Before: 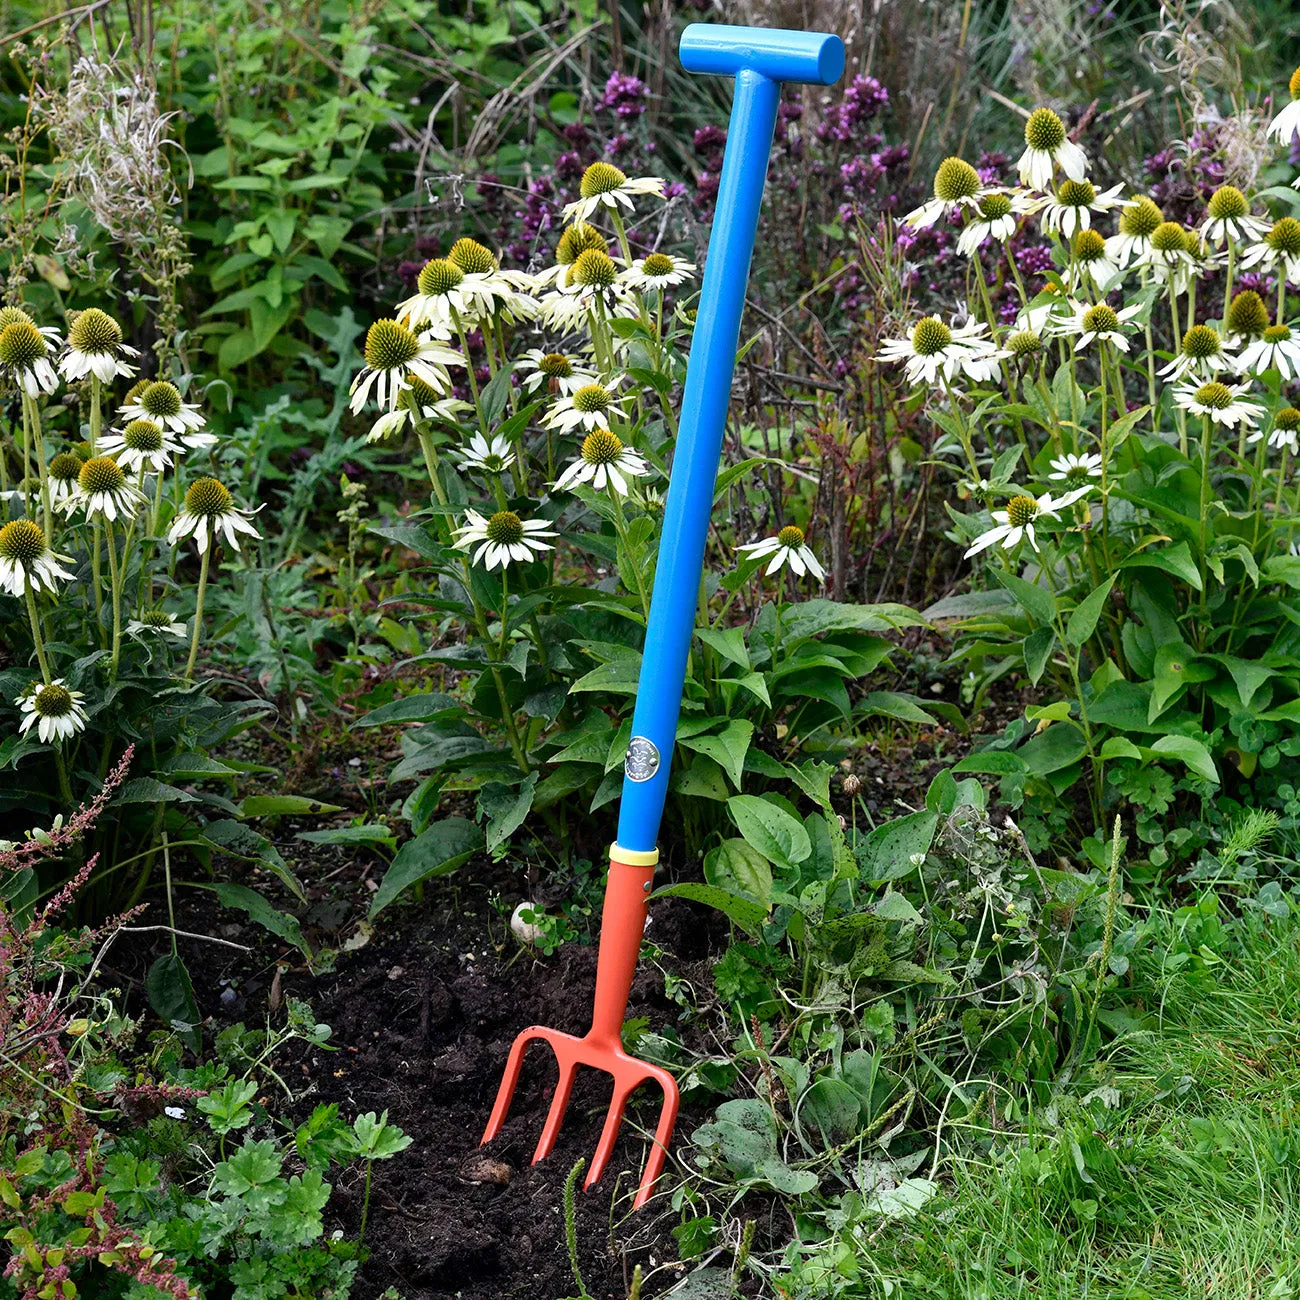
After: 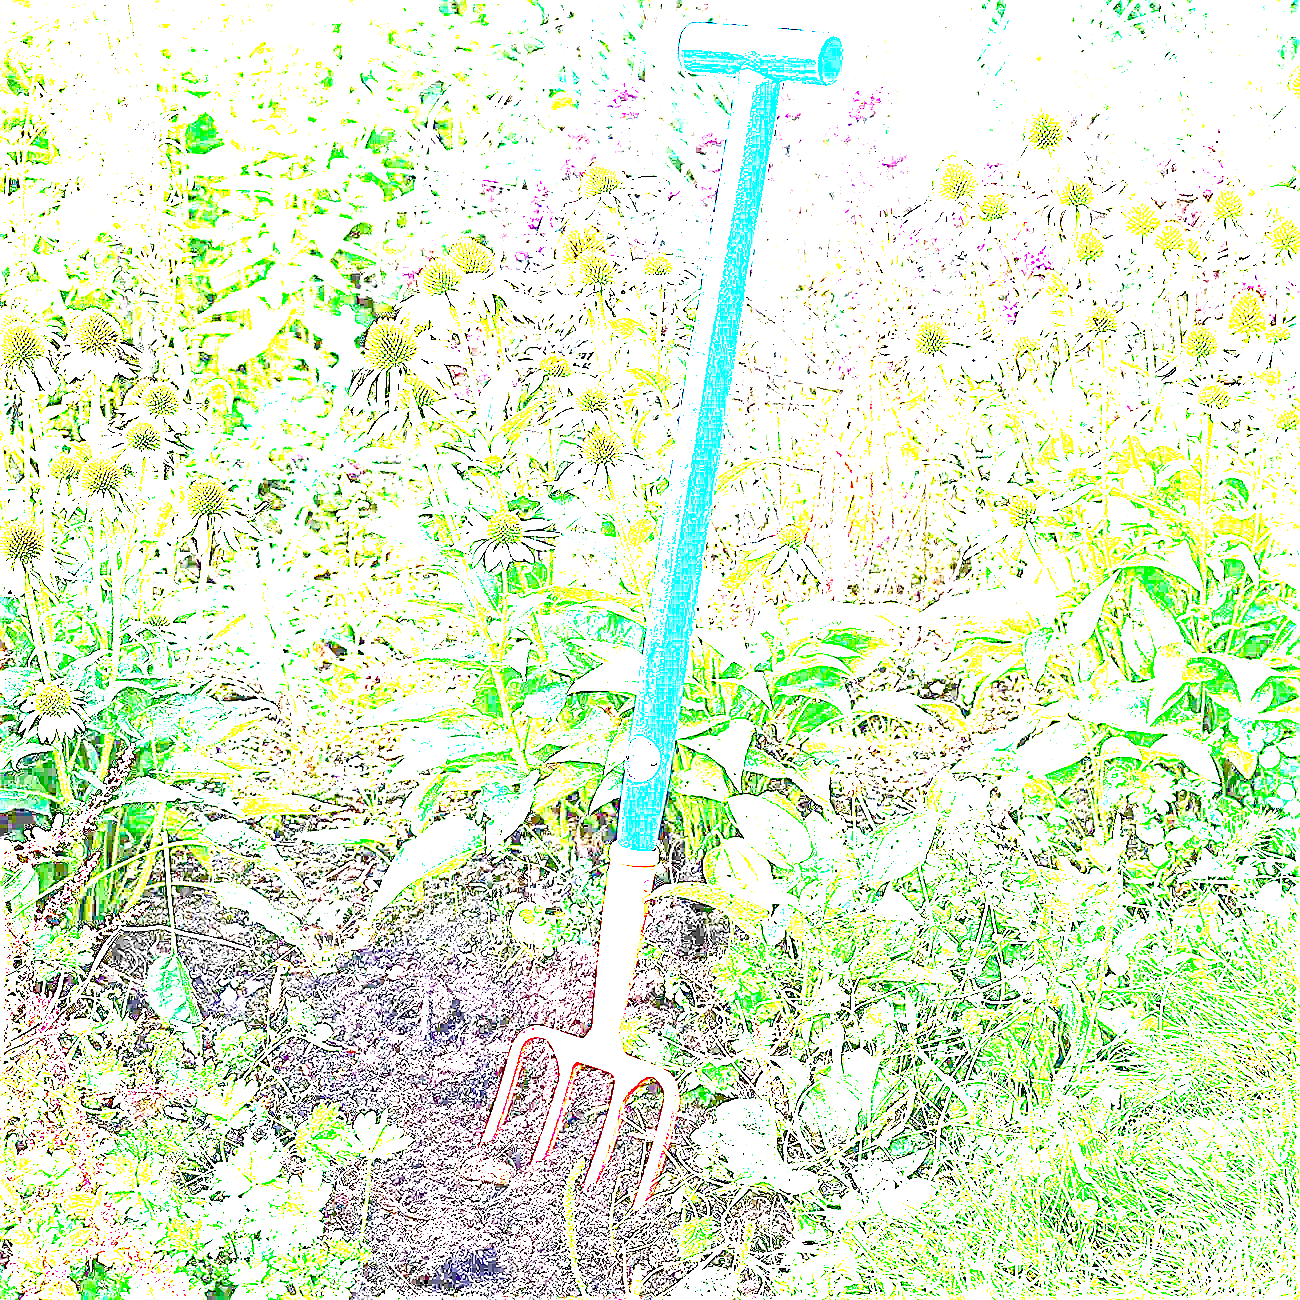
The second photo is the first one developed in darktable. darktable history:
exposure: exposure 7.952 EV, compensate highlight preservation false
sharpen: radius 1.426, amount 1.237, threshold 0.699
